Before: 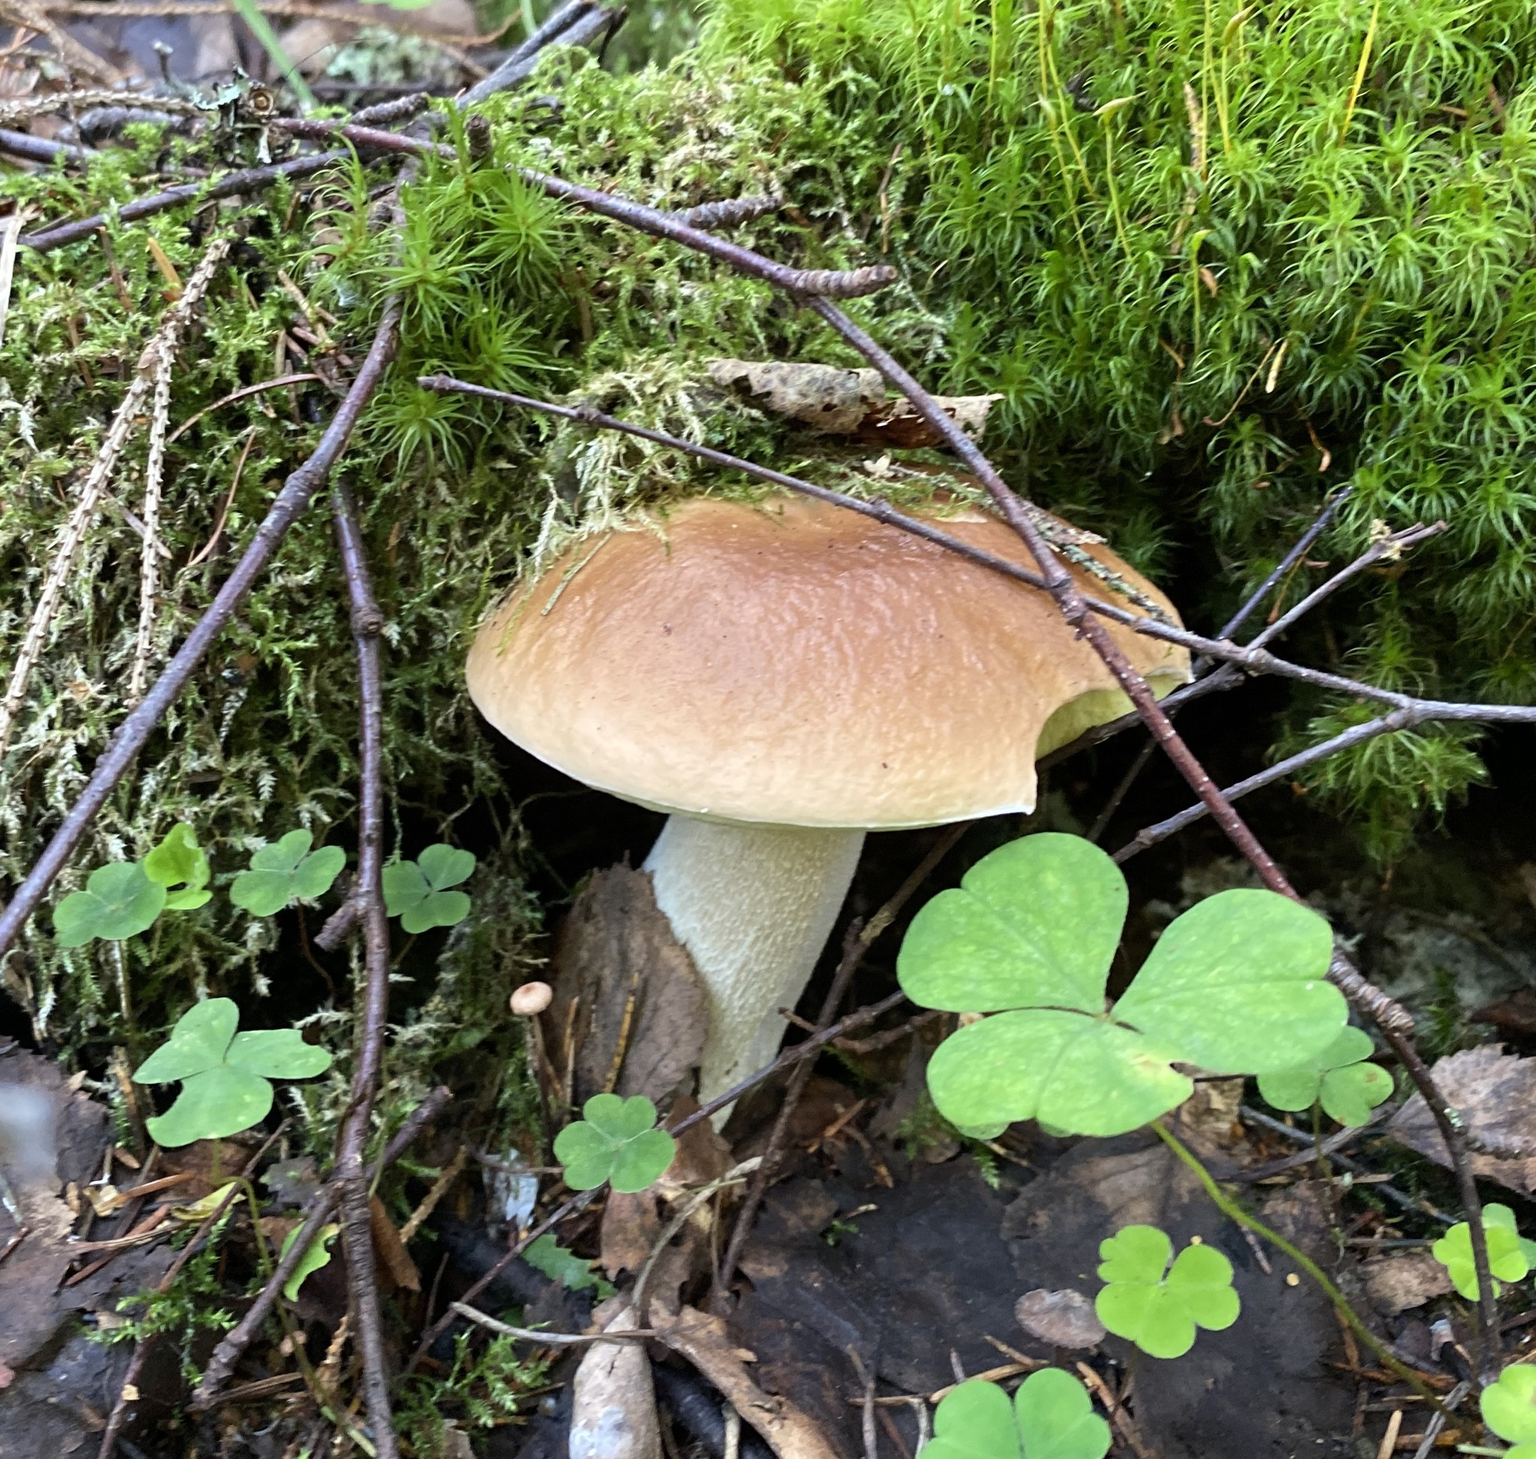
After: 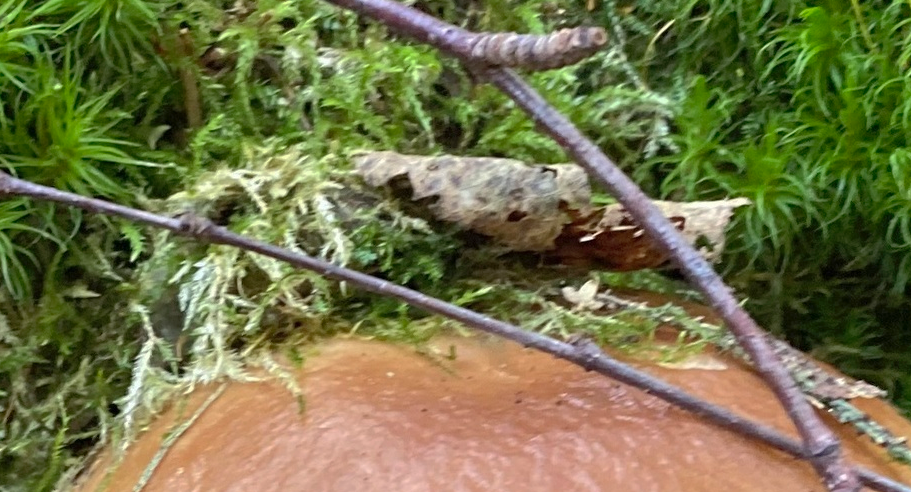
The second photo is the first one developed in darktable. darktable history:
crop: left 28.782%, top 16.848%, right 26.697%, bottom 57.851%
shadows and highlights: on, module defaults
